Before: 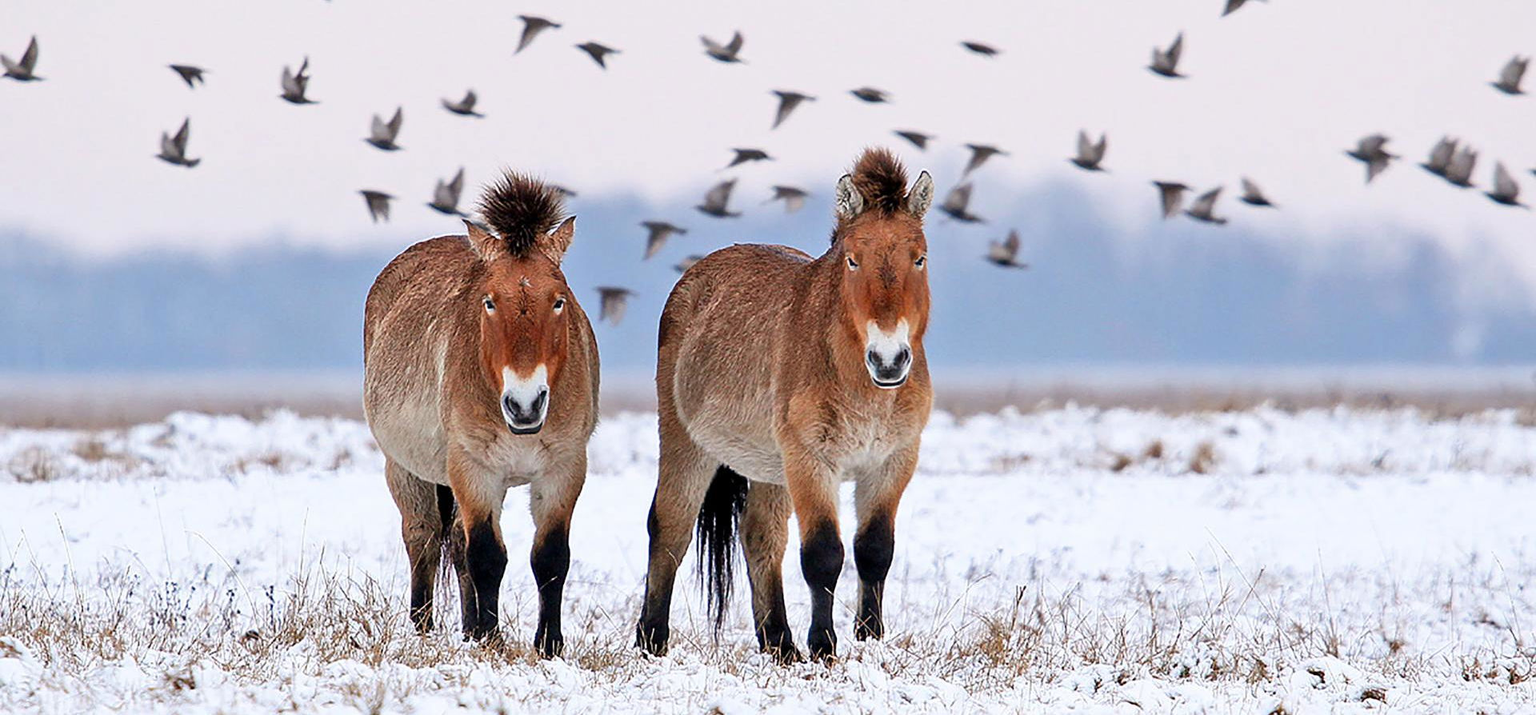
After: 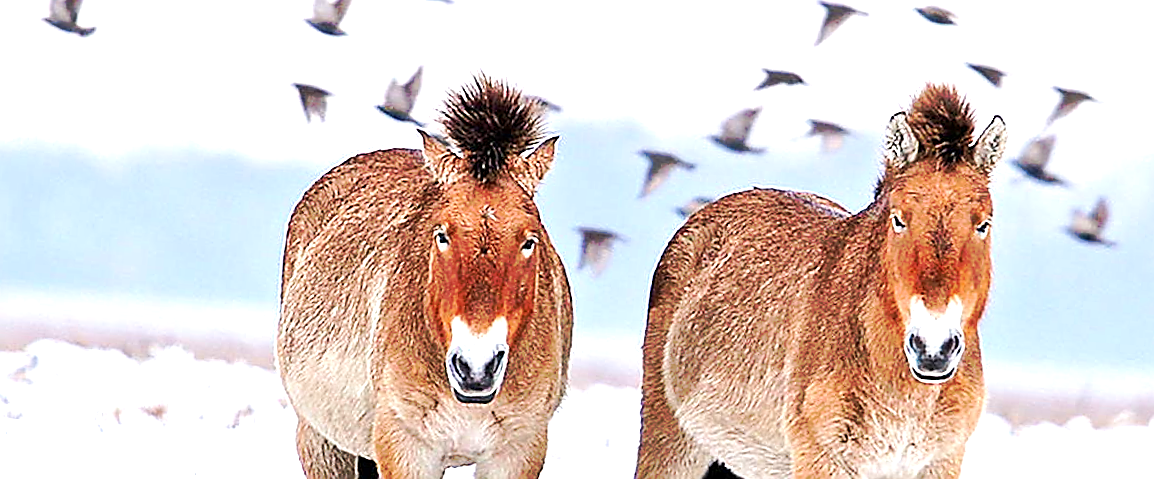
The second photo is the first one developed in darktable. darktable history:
velvia: on, module defaults
exposure: exposure 1 EV, compensate highlight preservation false
crop and rotate: angle -4.62°, left 2.261%, top 6.641%, right 27.409%, bottom 30.548%
tone curve: curves: ch0 [(0, 0) (0.003, 0.003) (0.011, 0.011) (0.025, 0.024) (0.044, 0.044) (0.069, 0.068) (0.1, 0.098) (0.136, 0.133) (0.177, 0.174) (0.224, 0.22) (0.277, 0.272) (0.335, 0.329) (0.399, 0.392) (0.468, 0.46) (0.543, 0.607) (0.623, 0.676) (0.709, 0.75) (0.801, 0.828) (0.898, 0.912) (1, 1)], preserve colors none
sharpen: radius 1.396, amount 1.259, threshold 0.679
